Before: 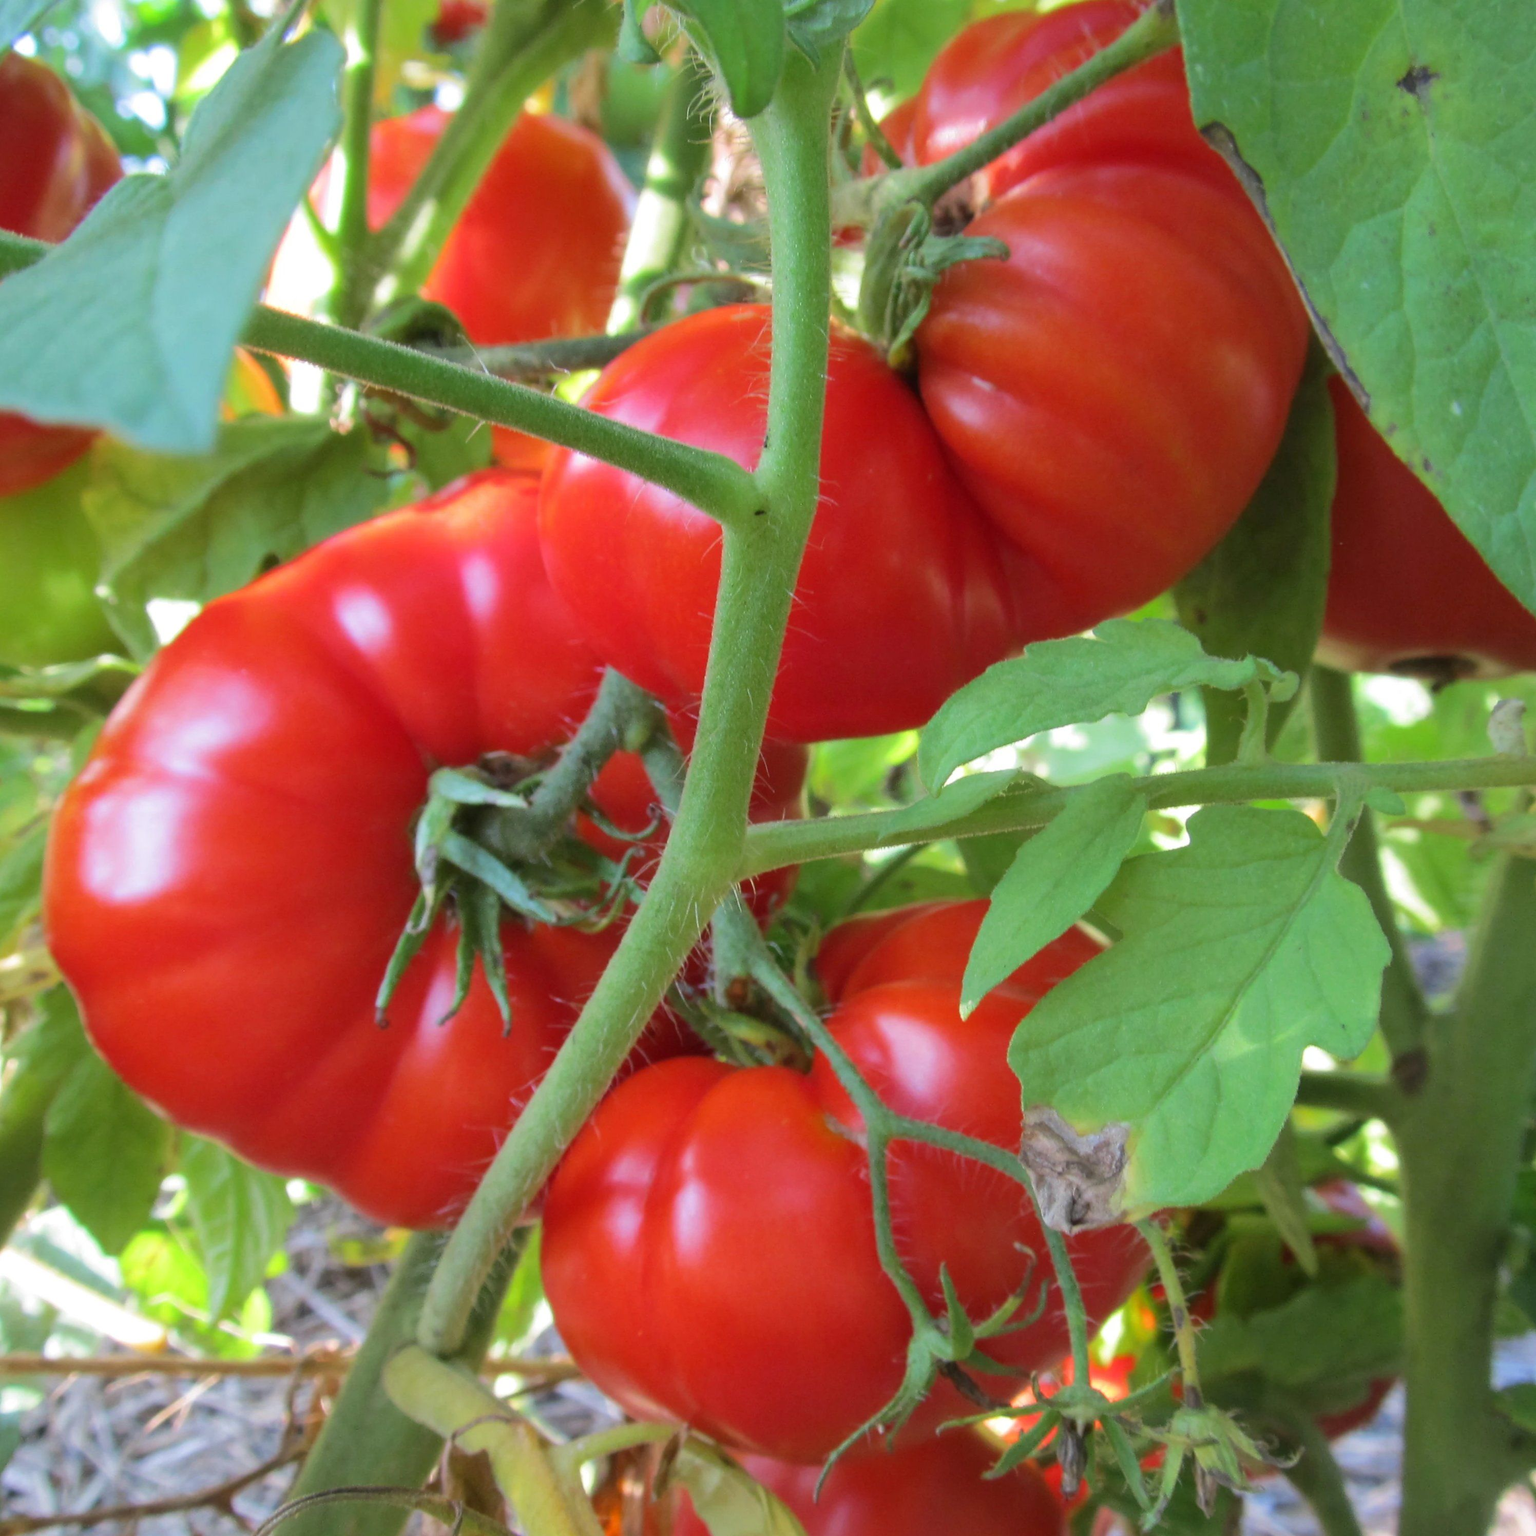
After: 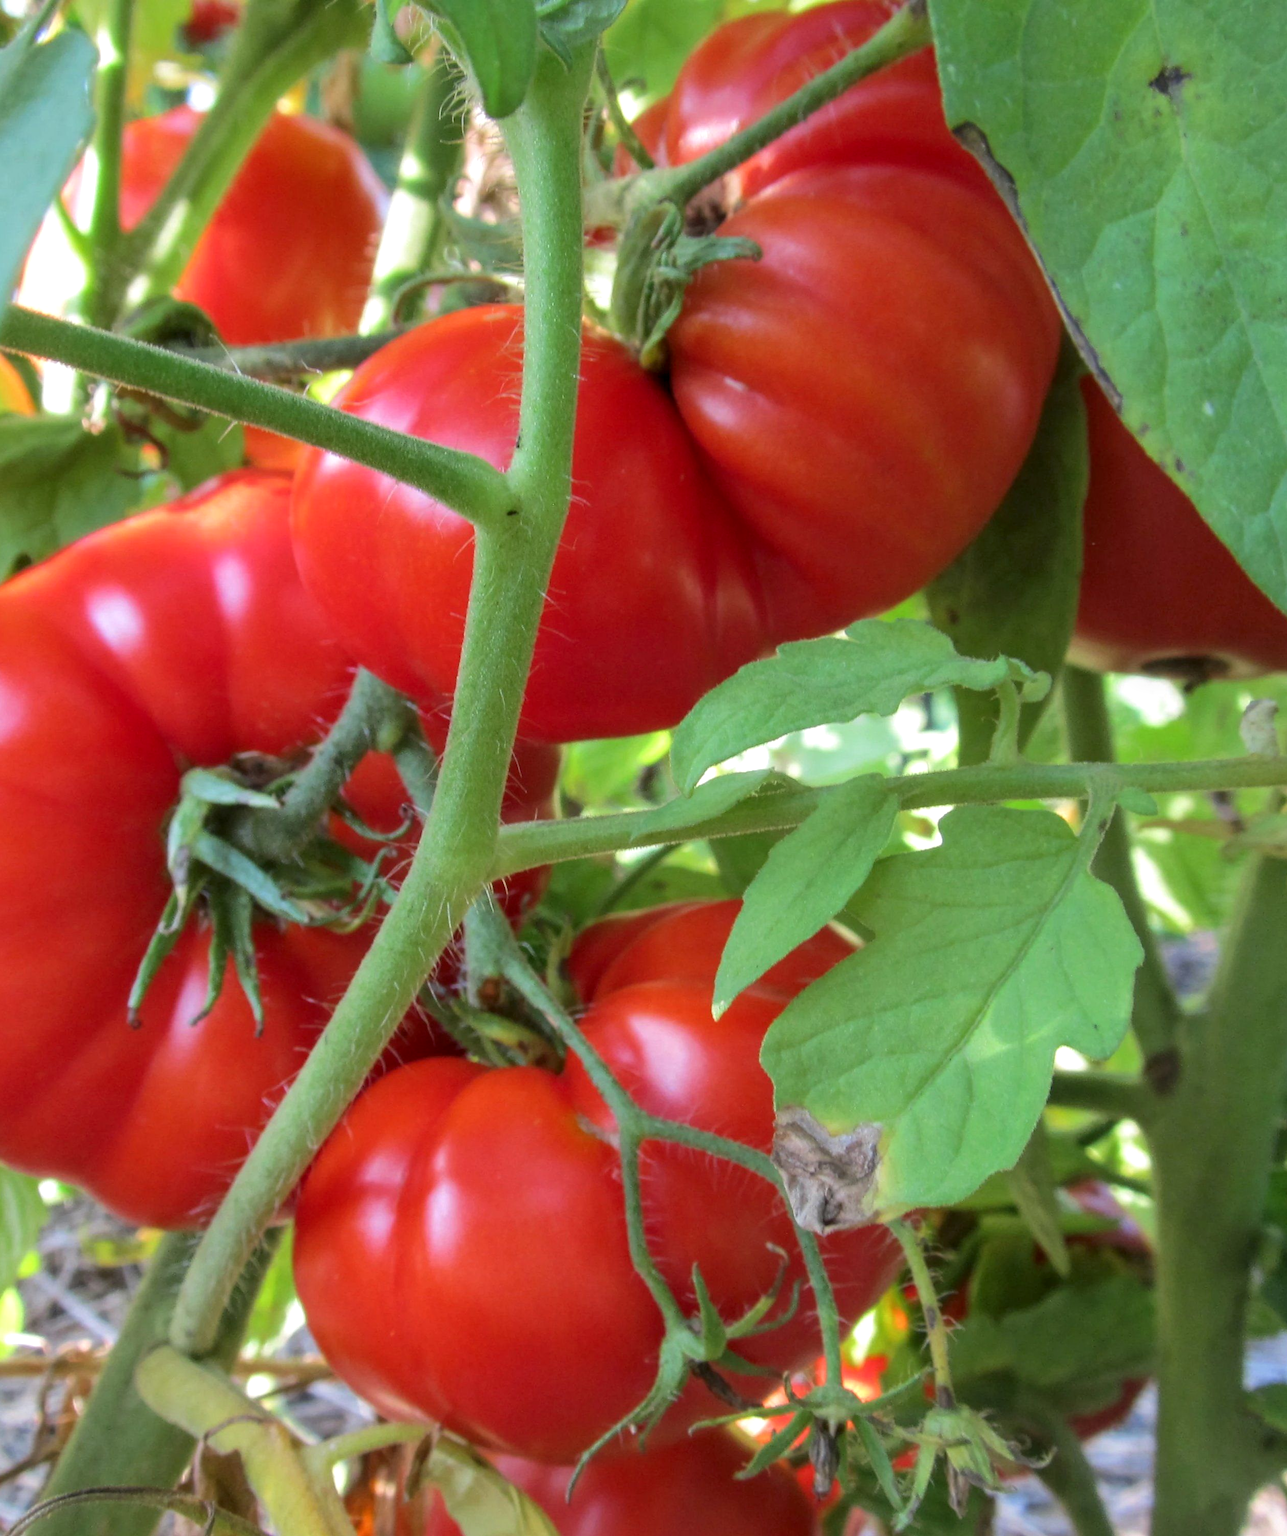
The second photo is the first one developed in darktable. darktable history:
crop: left 16.145%
local contrast: on, module defaults
